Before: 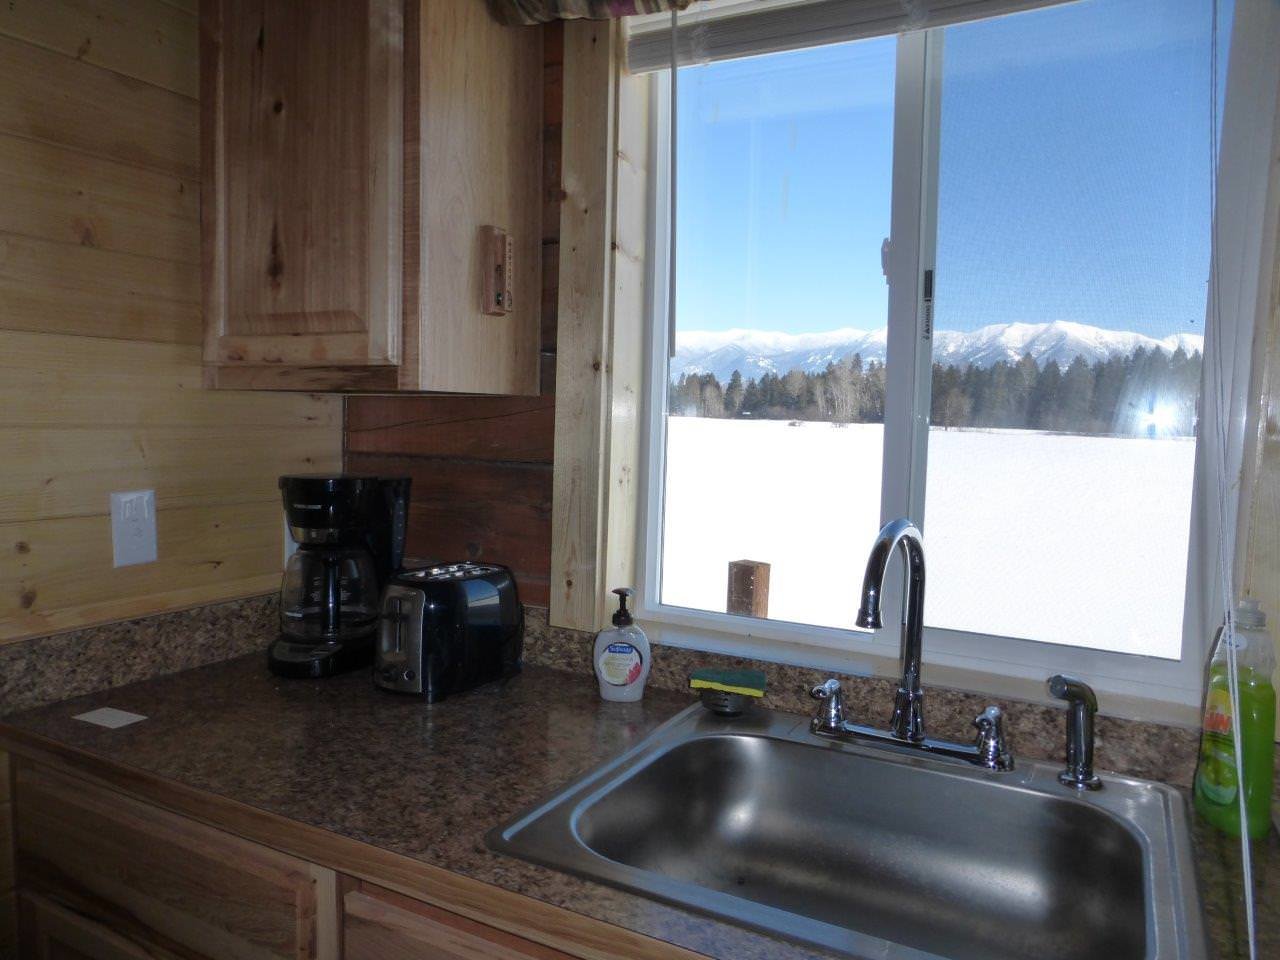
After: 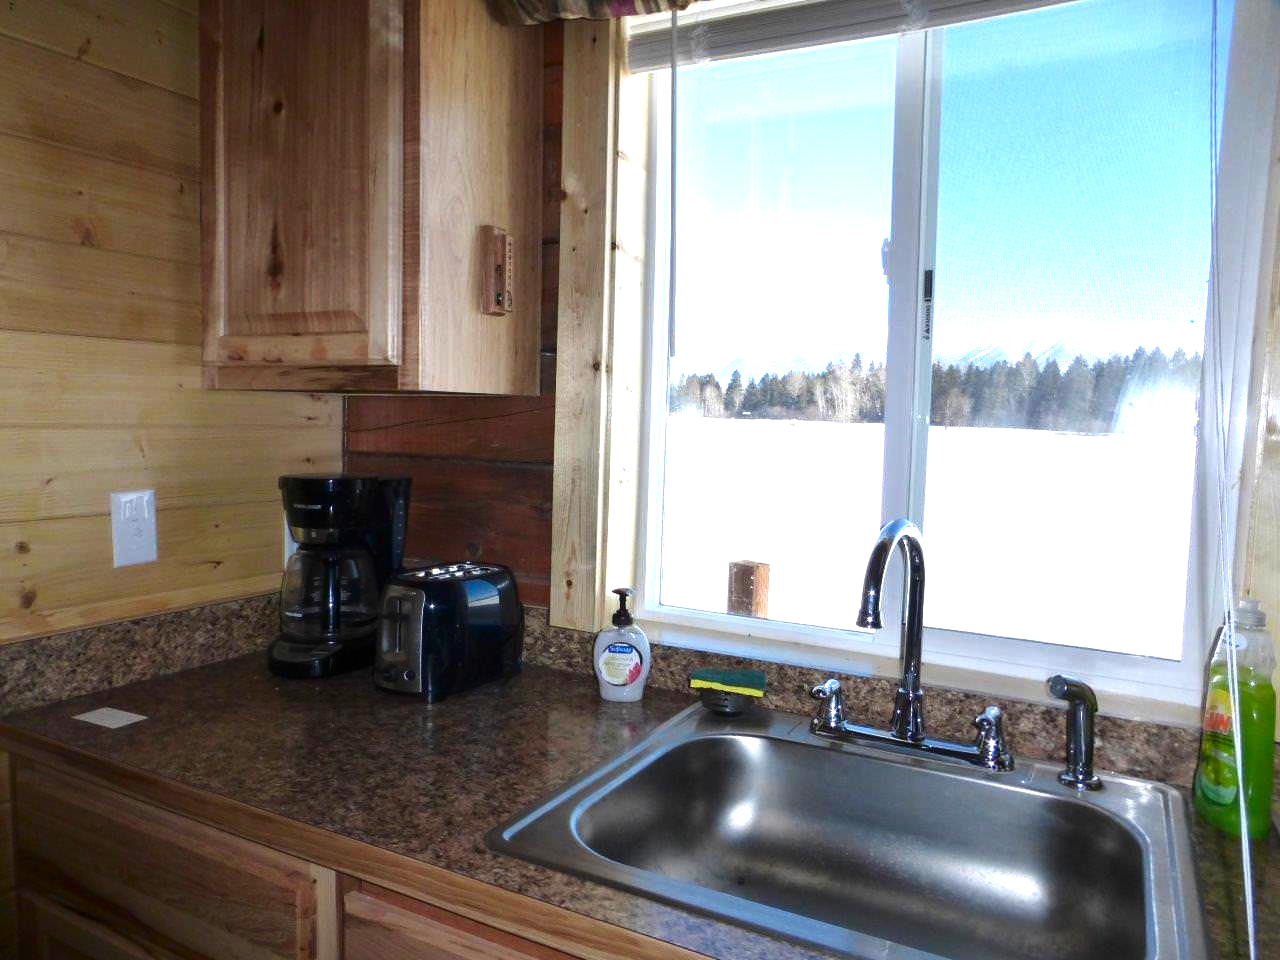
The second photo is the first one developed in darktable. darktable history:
exposure: black level correction 0, exposure 1.388 EV, compensate exposure bias true, compensate highlight preservation false
contrast brightness saturation: contrast 0.069, brightness -0.151, saturation 0.11
